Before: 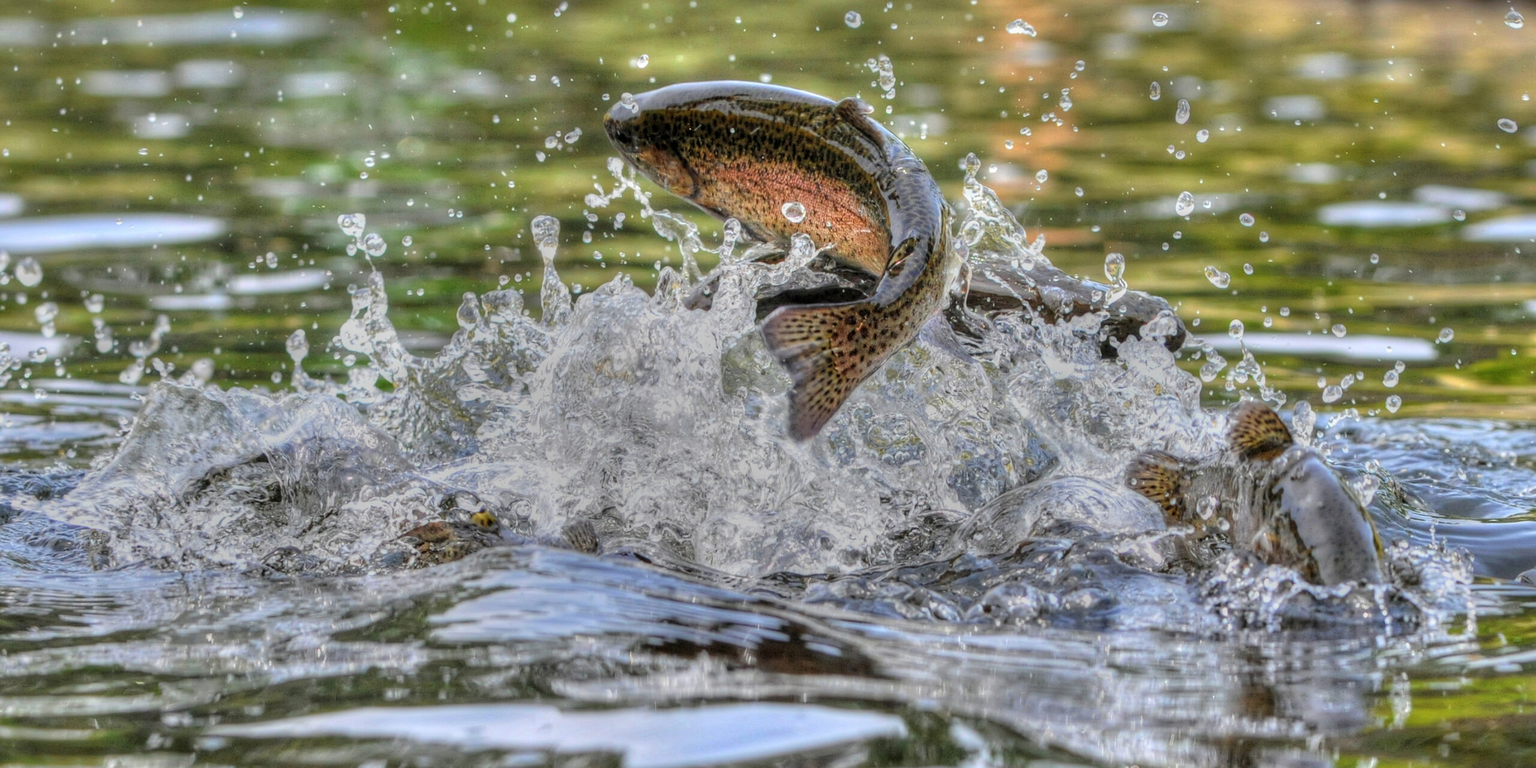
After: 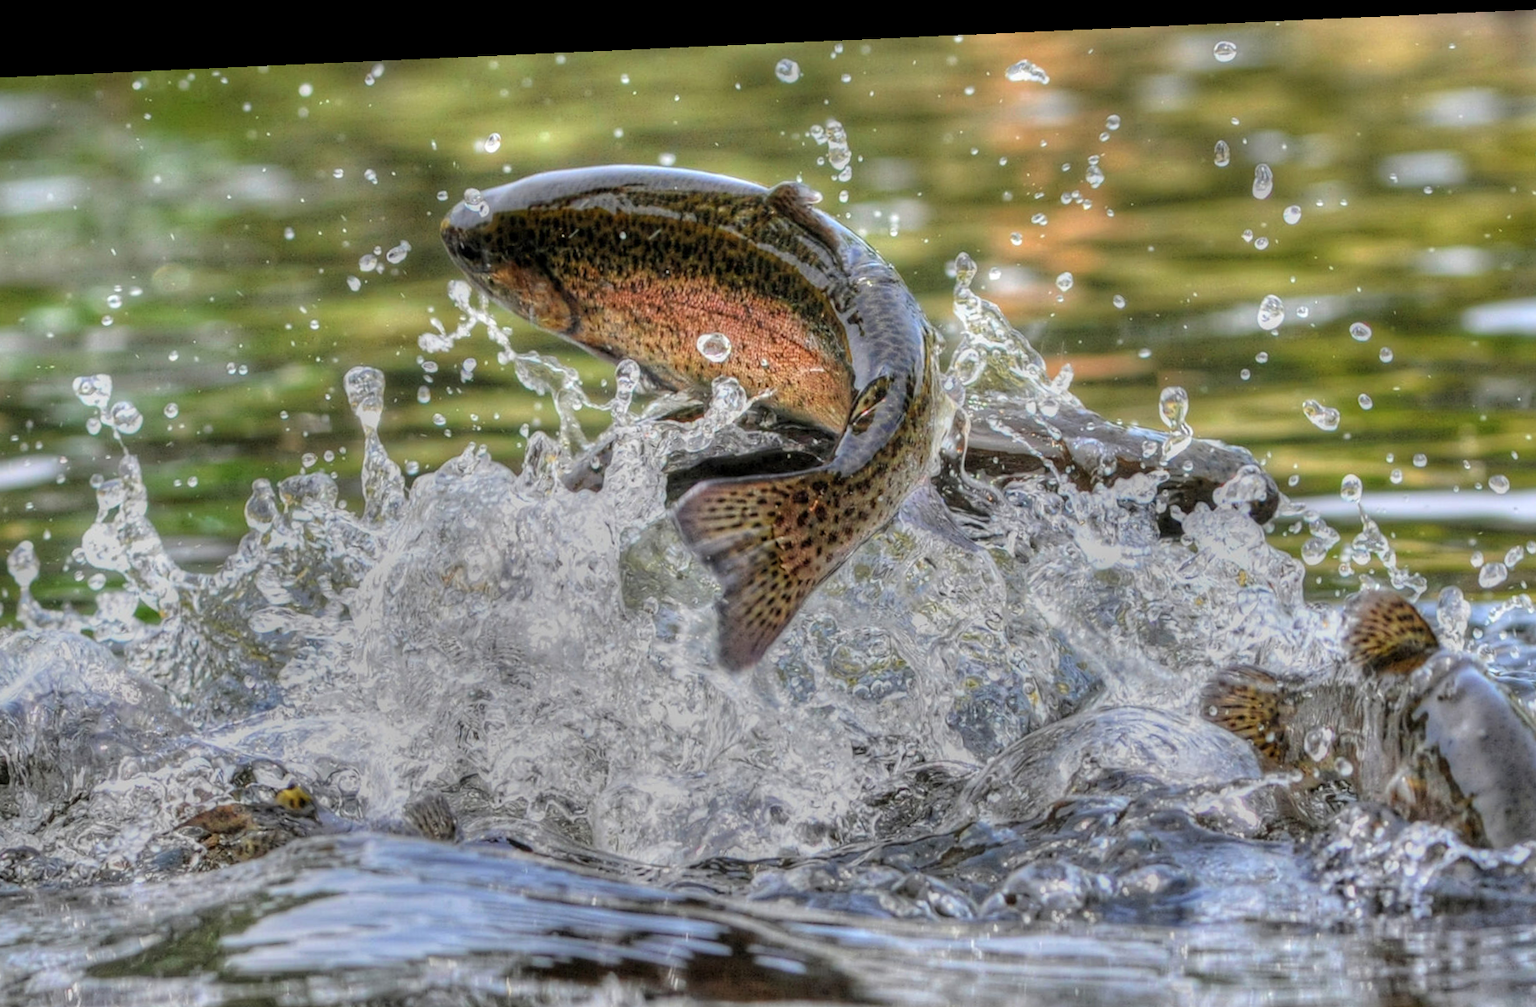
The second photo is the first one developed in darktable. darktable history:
crop: left 18.479%, right 12.2%, bottom 13.971%
rotate and perspective: rotation -2.22°, lens shift (horizontal) -0.022, automatic cropping off
